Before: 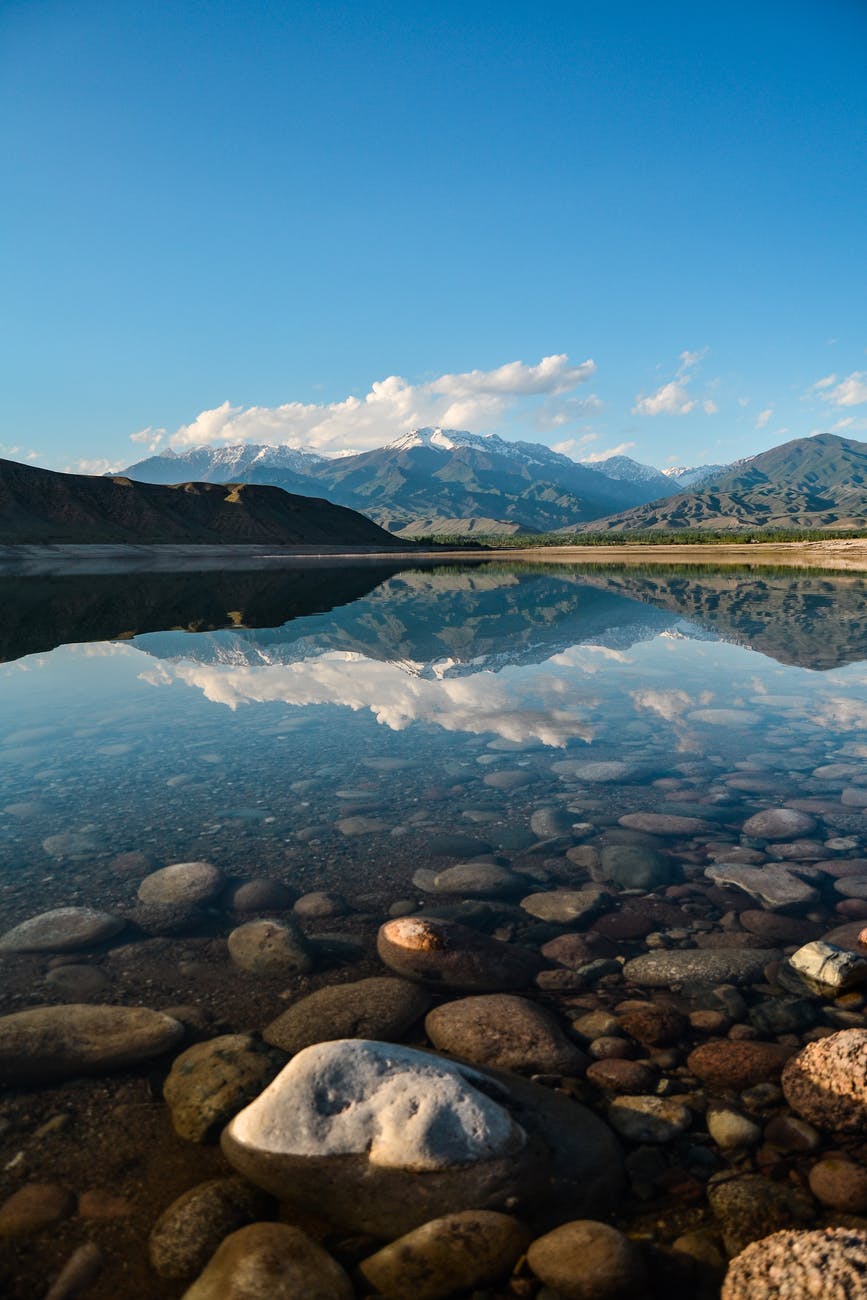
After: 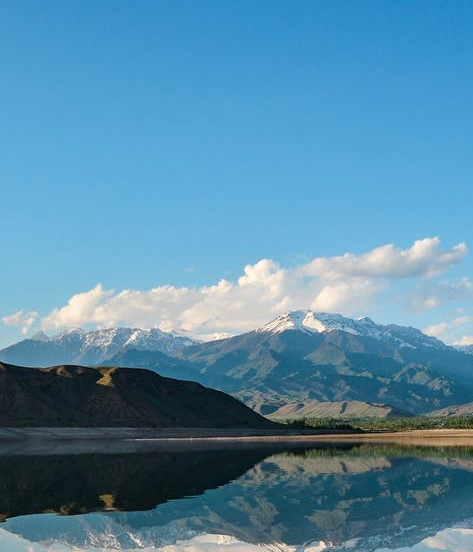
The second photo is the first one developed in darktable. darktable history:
crop: left 14.832%, top 9.036%, right 30.61%, bottom 48.452%
velvia: strength 9.69%
